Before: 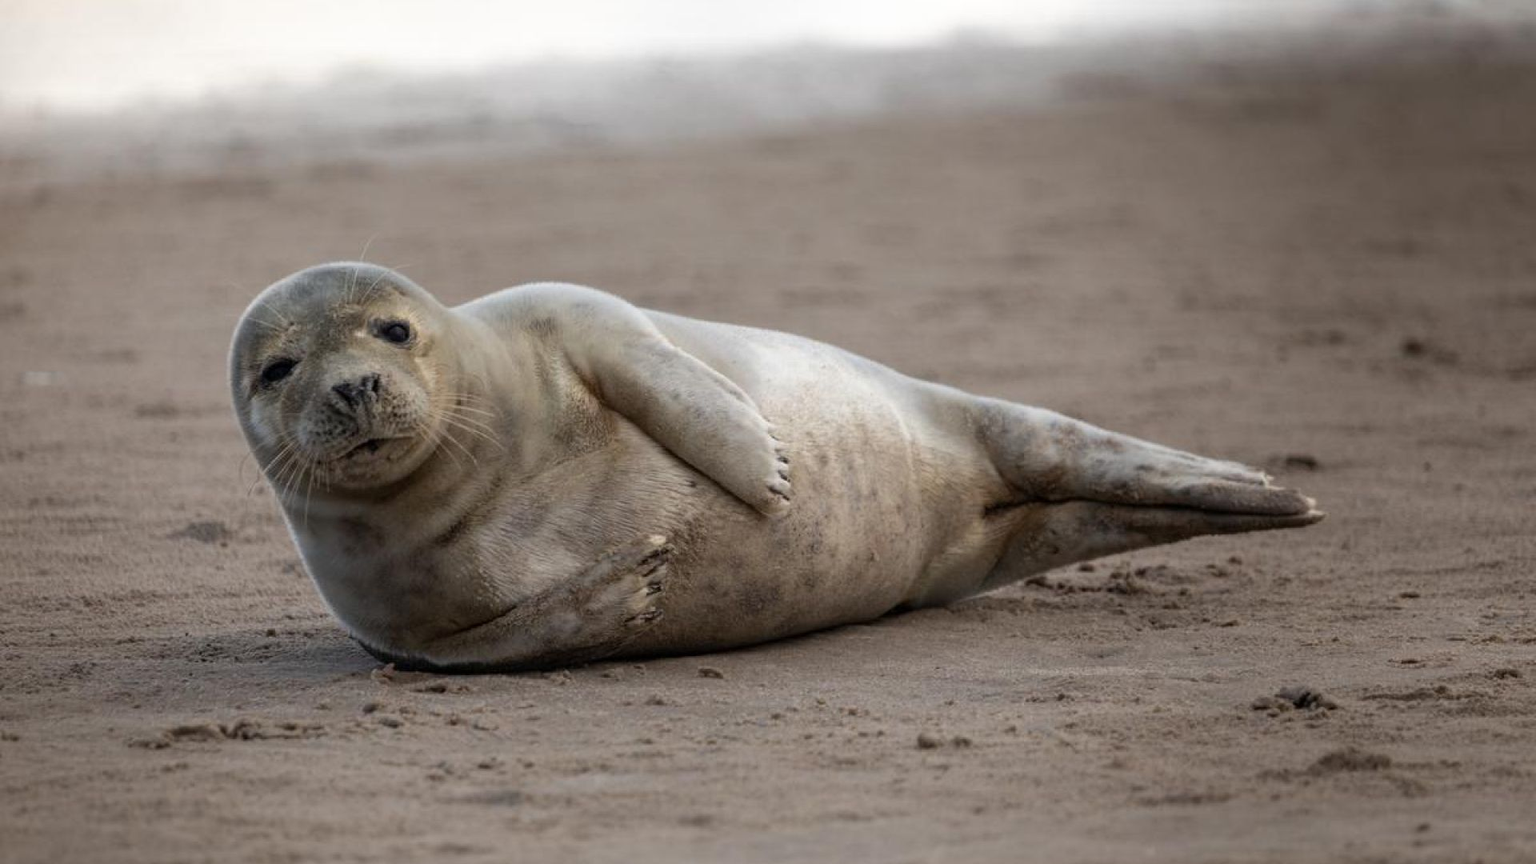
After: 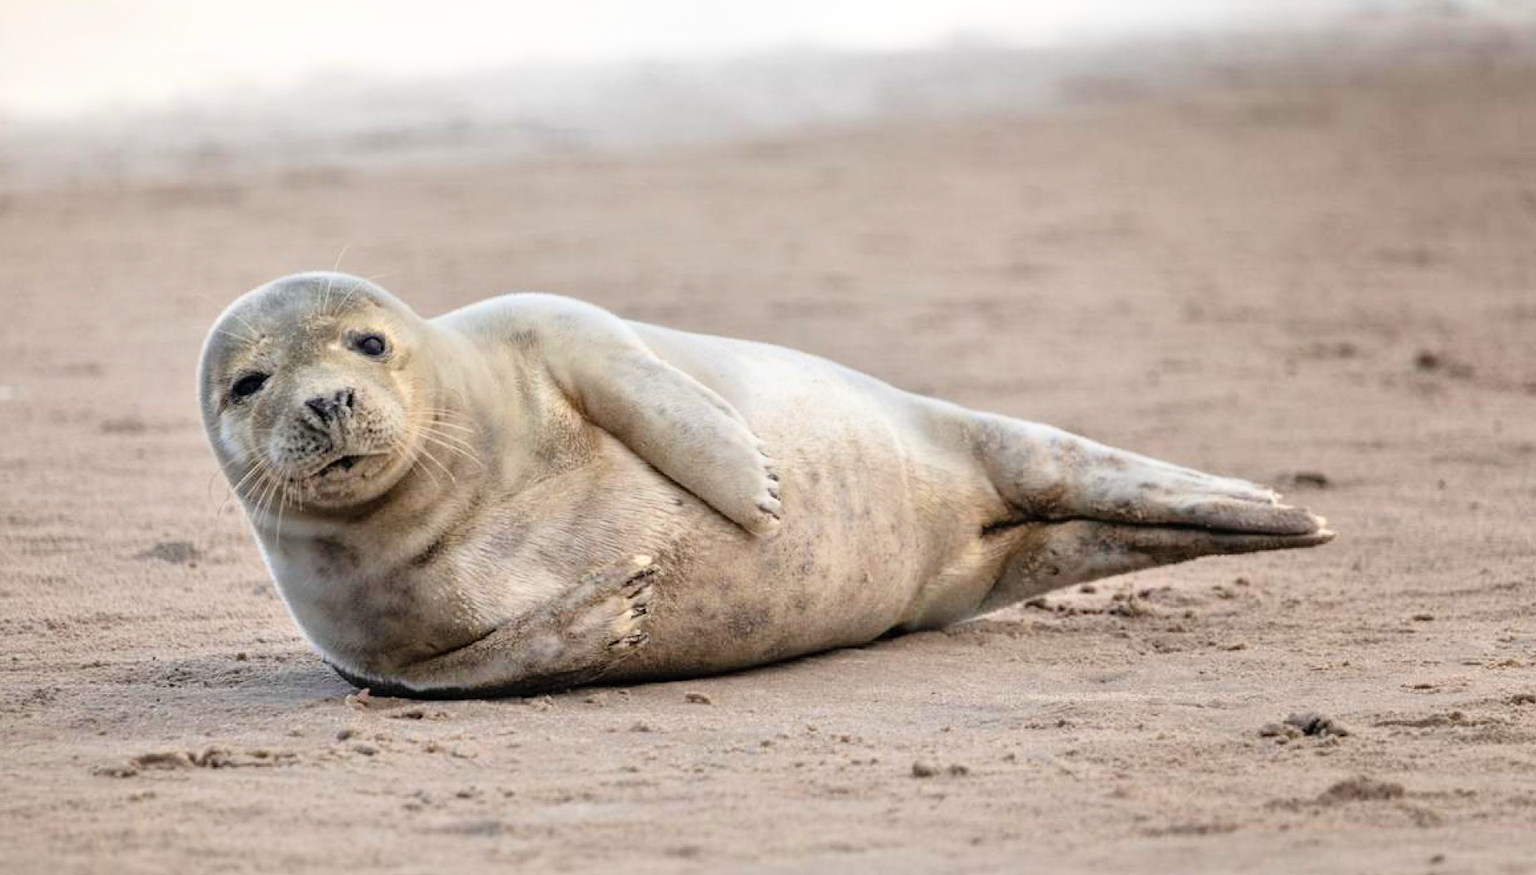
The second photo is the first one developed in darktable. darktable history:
crop and rotate: left 2.536%, right 1.107%, bottom 2.246%
contrast brightness saturation: contrast 0.2, brightness 0.15, saturation 0.14
tone equalizer: -7 EV 0.15 EV, -6 EV 0.6 EV, -5 EV 1.15 EV, -4 EV 1.33 EV, -3 EV 1.15 EV, -2 EV 0.6 EV, -1 EV 0.15 EV, mask exposure compensation -0.5 EV
